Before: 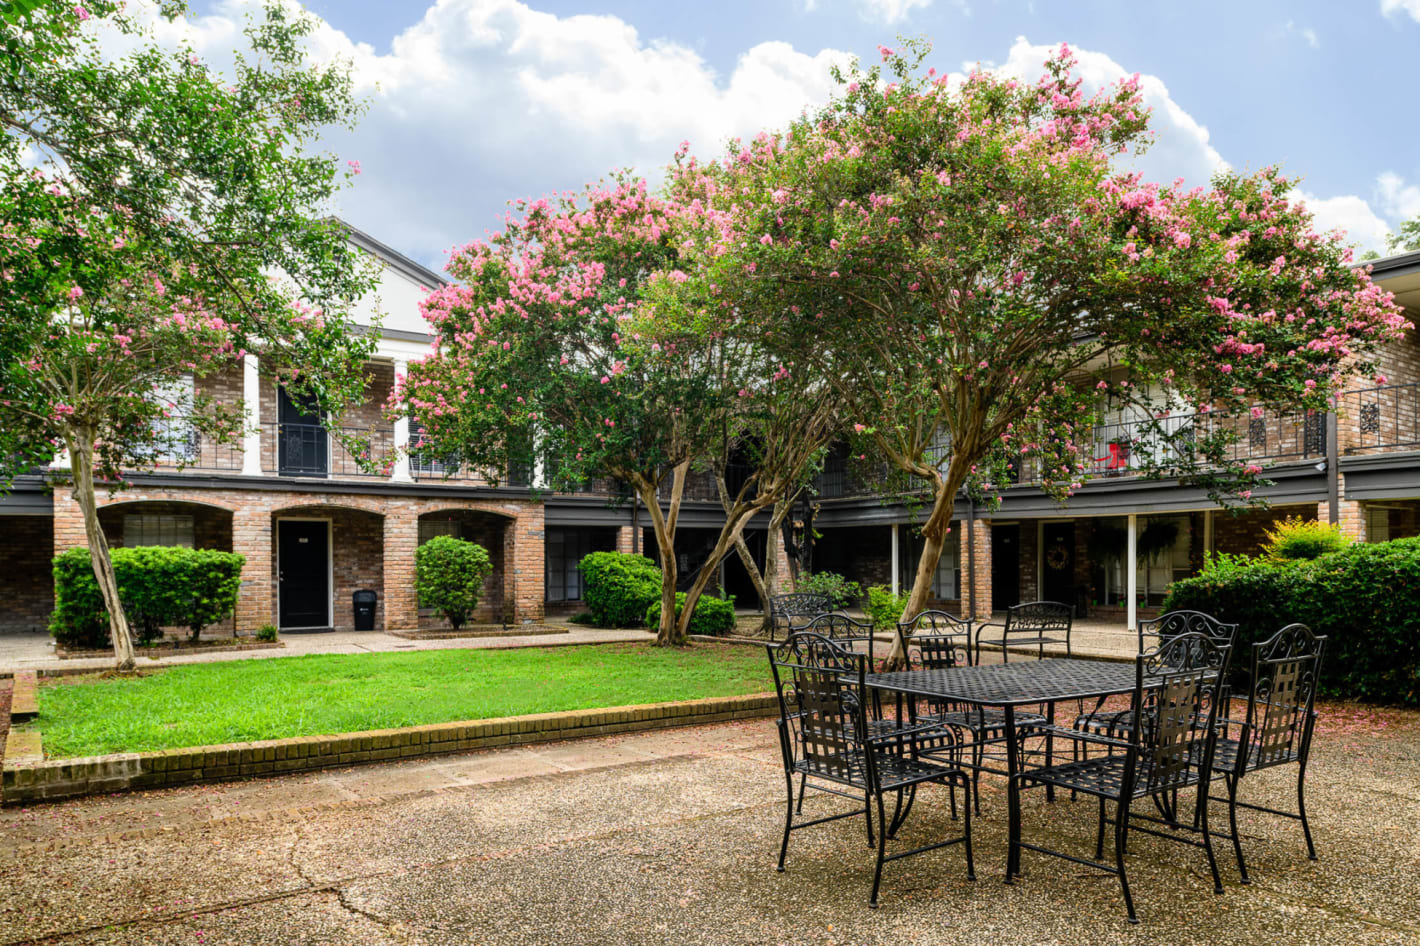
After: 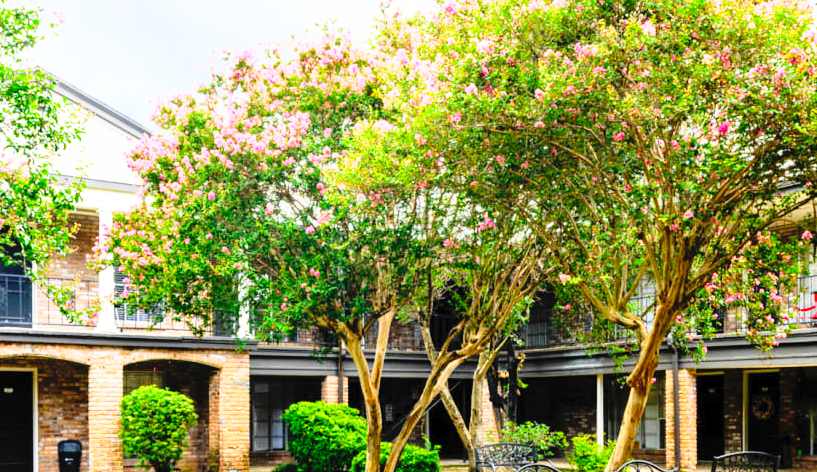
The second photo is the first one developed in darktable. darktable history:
base curve: curves: ch0 [(0, 0) (0.012, 0.01) (0.073, 0.168) (0.31, 0.711) (0.645, 0.957) (1, 1)], preserve colors none
contrast brightness saturation: contrast 0.069, brightness 0.175, saturation 0.399
crop: left 20.839%, top 15.929%, right 21.603%, bottom 34.128%
